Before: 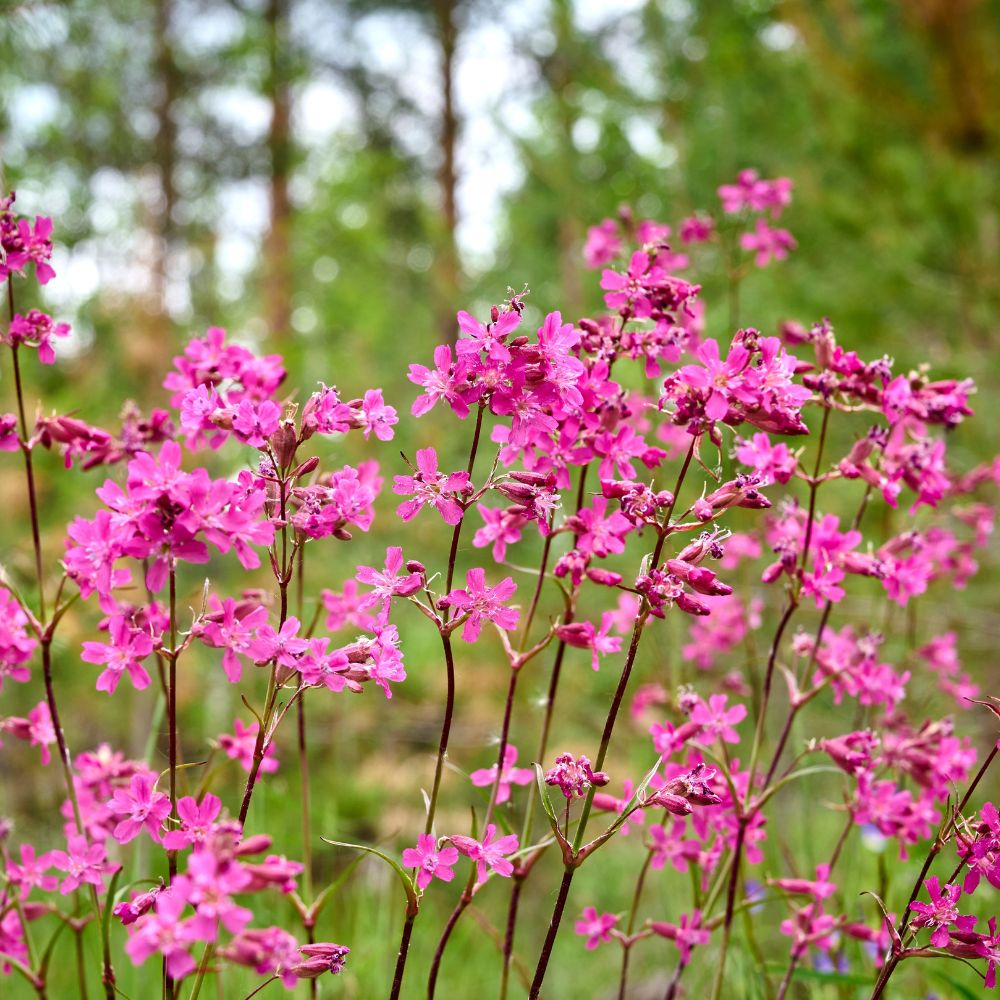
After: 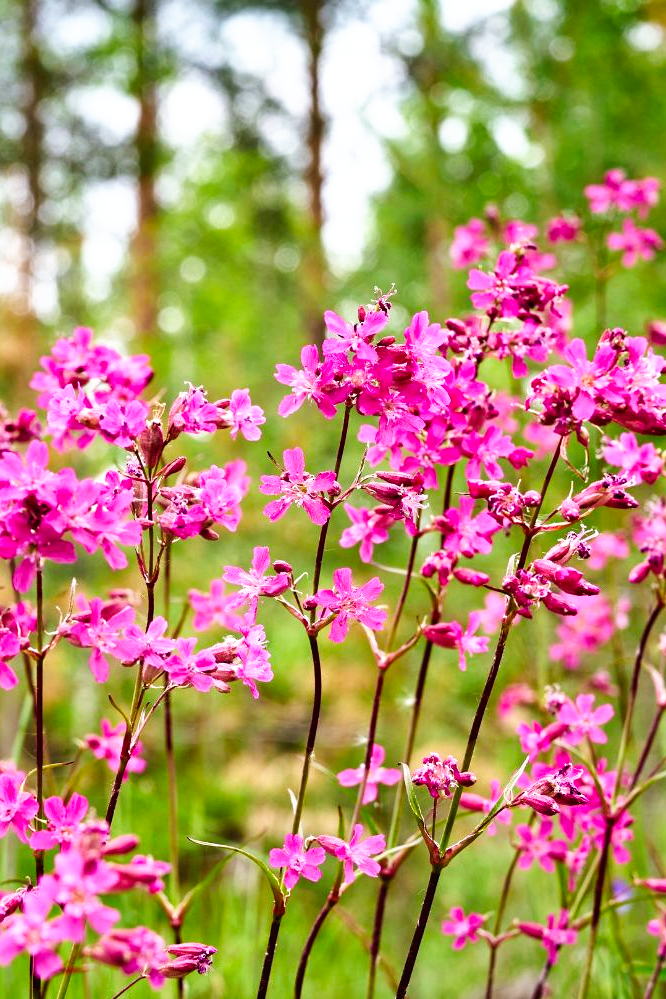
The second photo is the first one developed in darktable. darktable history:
tone curve: curves: ch0 [(0, 0) (0.003, 0.016) (0.011, 0.016) (0.025, 0.016) (0.044, 0.017) (0.069, 0.026) (0.1, 0.044) (0.136, 0.074) (0.177, 0.121) (0.224, 0.183) (0.277, 0.248) (0.335, 0.326) (0.399, 0.413) (0.468, 0.511) (0.543, 0.612) (0.623, 0.717) (0.709, 0.818) (0.801, 0.911) (0.898, 0.979) (1, 1)], preserve colors none
crop and rotate: left 13.342%, right 19.991%
